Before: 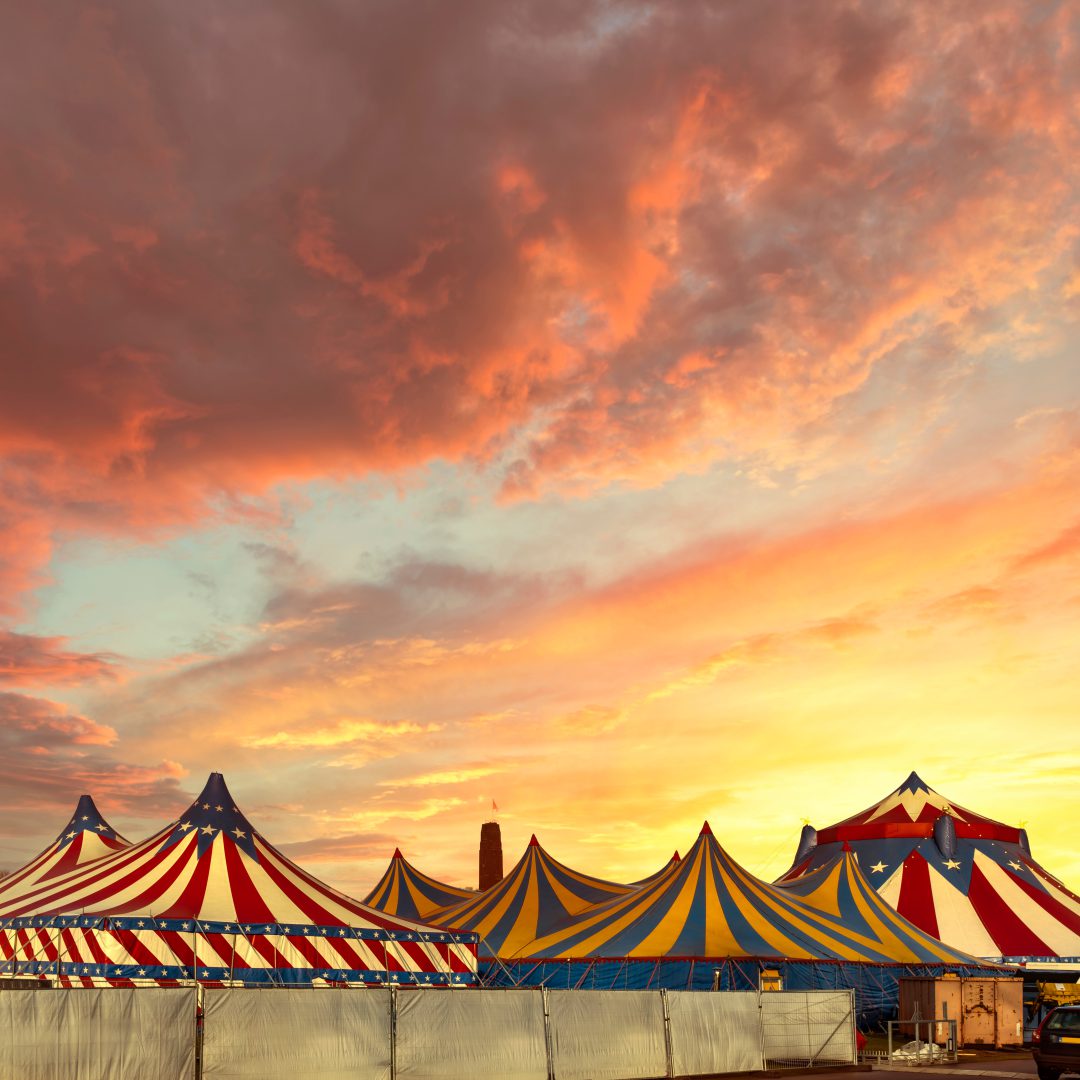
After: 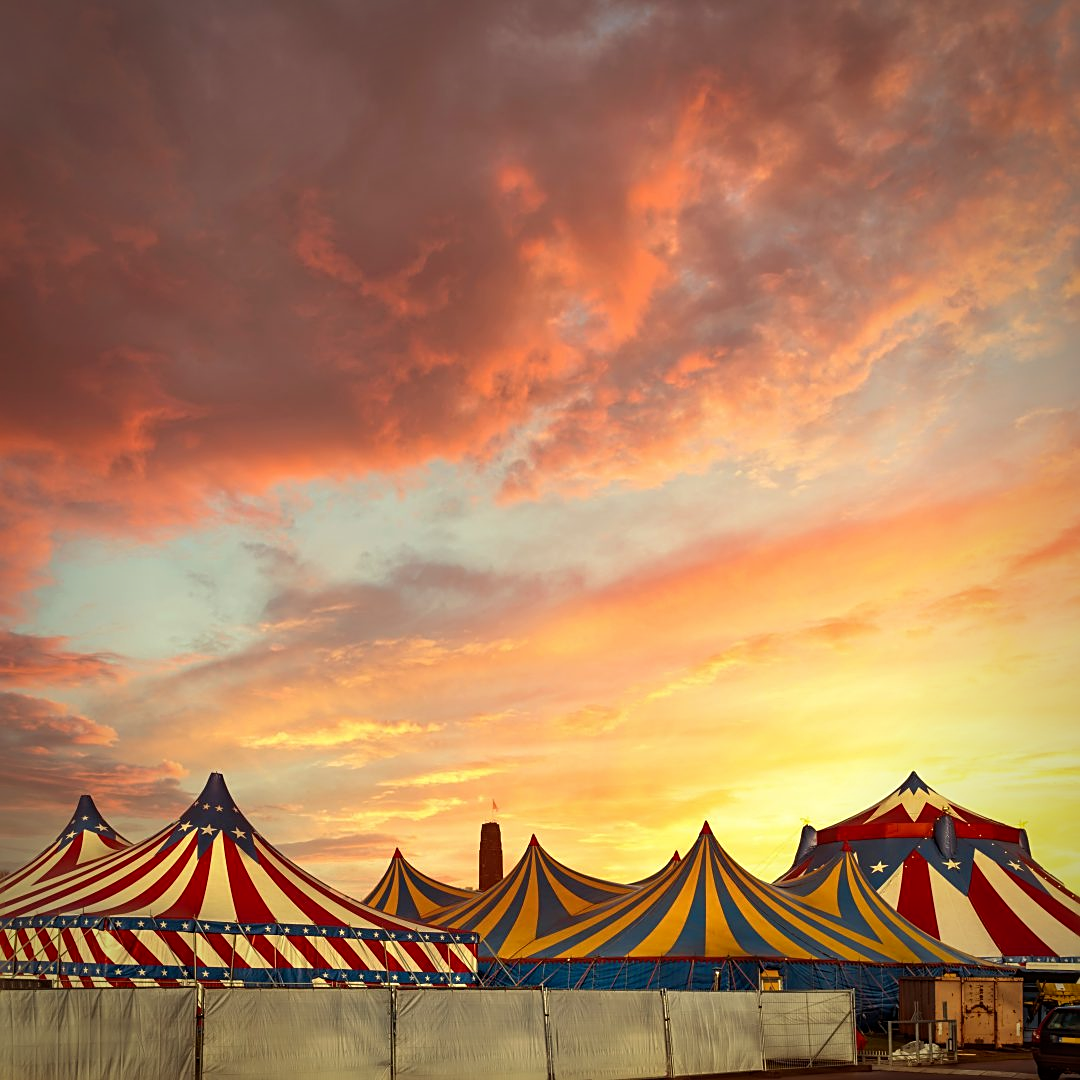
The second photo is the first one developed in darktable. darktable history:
sharpen: on, module defaults
tone equalizer: edges refinement/feathering 500, mask exposure compensation -1.57 EV, preserve details no
vignetting: fall-off start 71.86%, saturation 0.036
